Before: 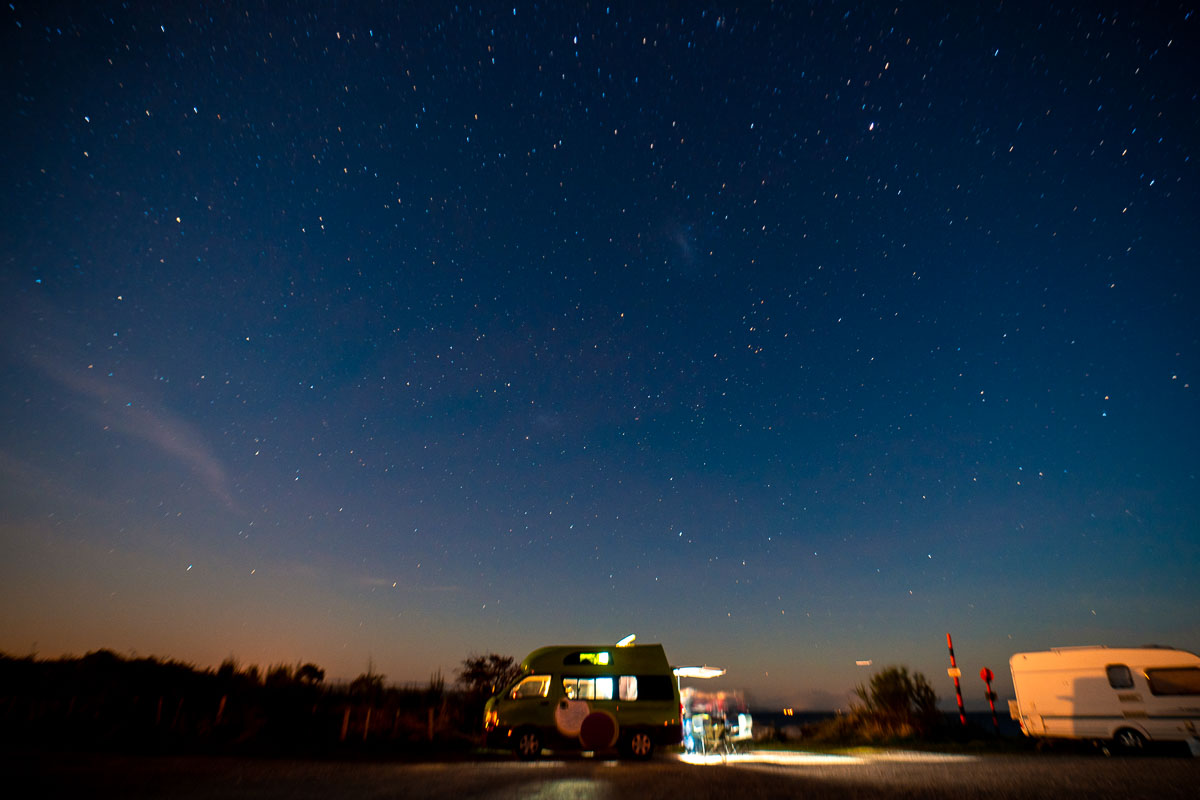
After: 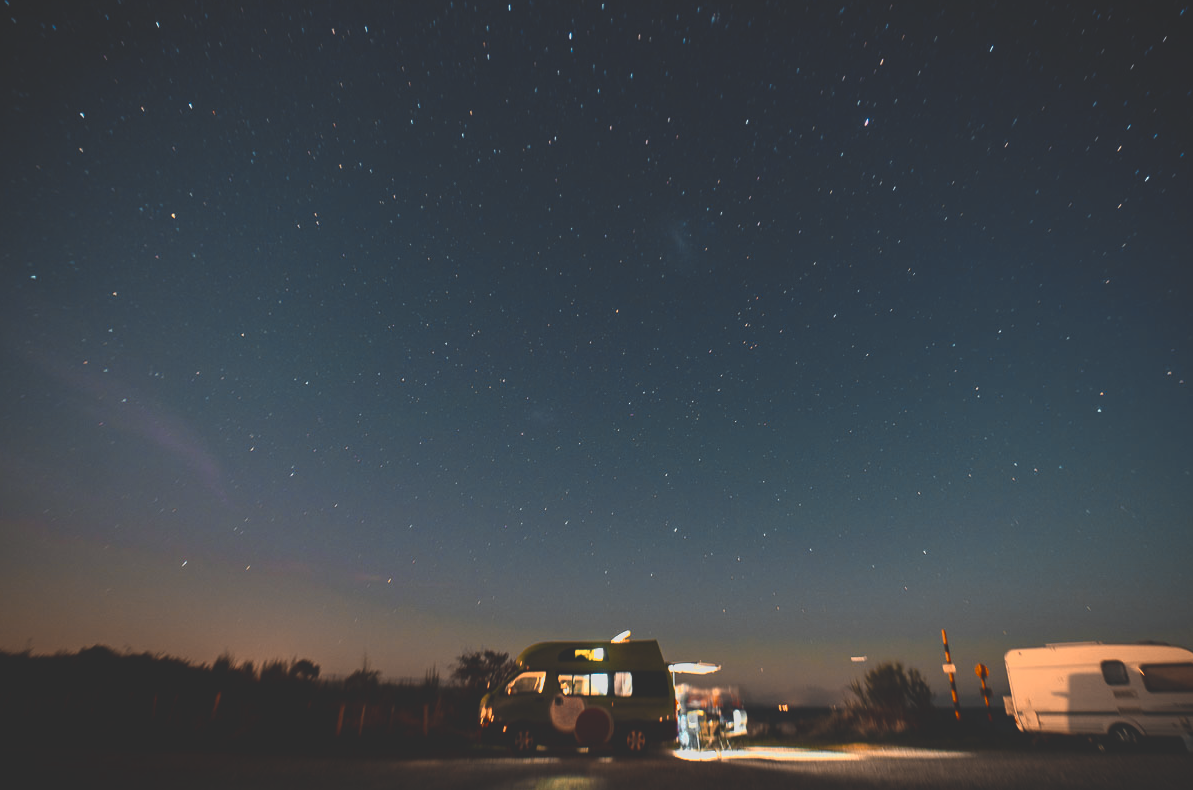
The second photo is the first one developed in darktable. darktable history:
crop: left 0.424%, top 0.537%, right 0.147%, bottom 0.692%
exposure: black level correction -0.036, exposure -0.497 EV, compensate exposure bias true, compensate highlight preservation false
color zones: curves: ch0 [(0.009, 0.528) (0.136, 0.6) (0.255, 0.586) (0.39, 0.528) (0.522, 0.584) (0.686, 0.736) (0.849, 0.561)]; ch1 [(0.045, 0.781) (0.14, 0.416) (0.257, 0.695) (0.442, 0.032) (0.738, 0.338) (0.818, 0.632) (0.891, 0.741) (1, 0.704)]; ch2 [(0, 0.667) (0.141, 0.52) (0.26, 0.37) (0.474, 0.432) (0.743, 0.286)]
